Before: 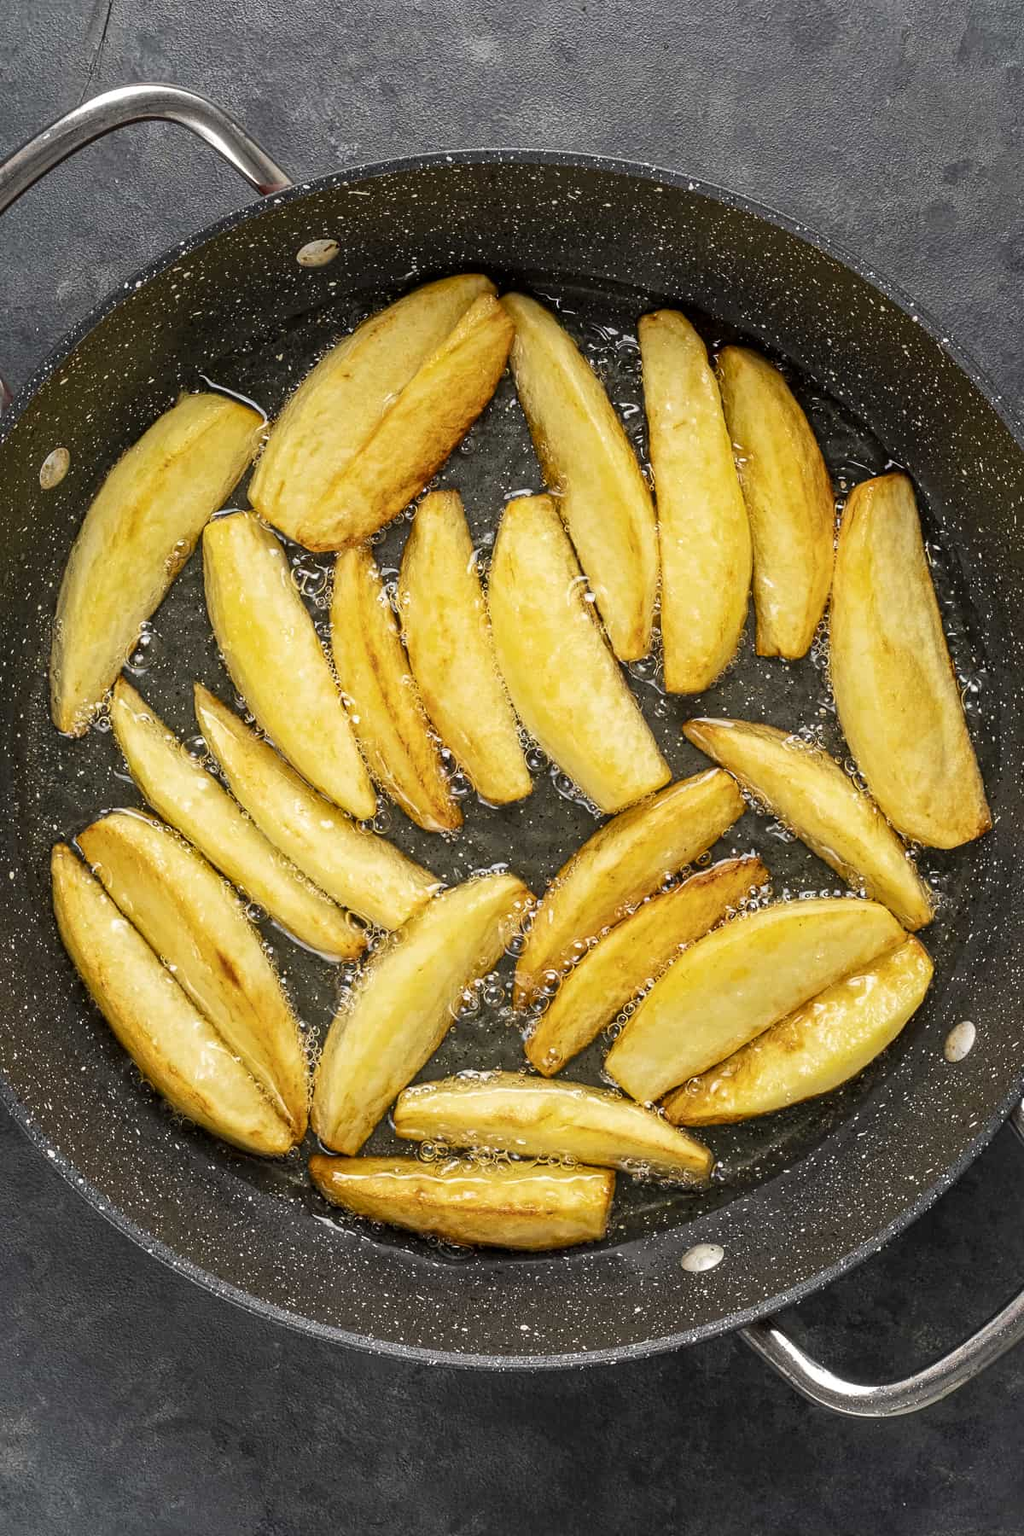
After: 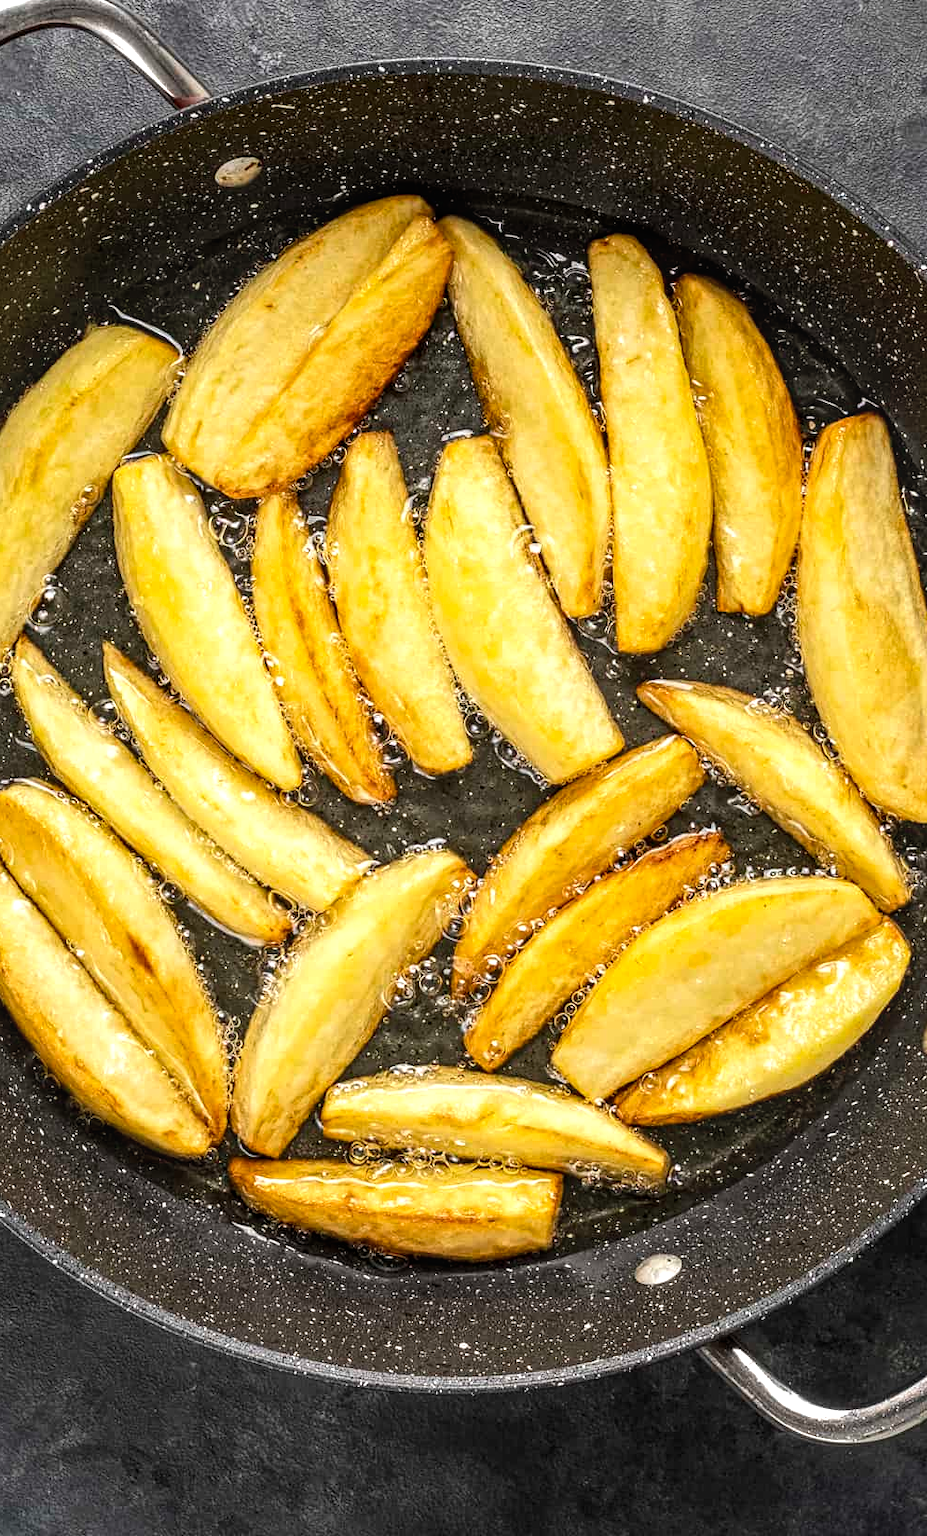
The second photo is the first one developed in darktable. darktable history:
crop: left 9.782%, top 6.24%, right 7.232%, bottom 2.181%
local contrast: on, module defaults
tone equalizer: -8 EV -0.398 EV, -7 EV -0.405 EV, -6 EV -0.371 EV, -5 EV -0.2 EV, -3 EV 0.224 EV, -2 EV 0.307 EV, -1 EV 0.414 EV, +0 EV 0.441 EV, edges refinement/feathering 500, mask exposure compensation -1.57 EV, preserve details no
